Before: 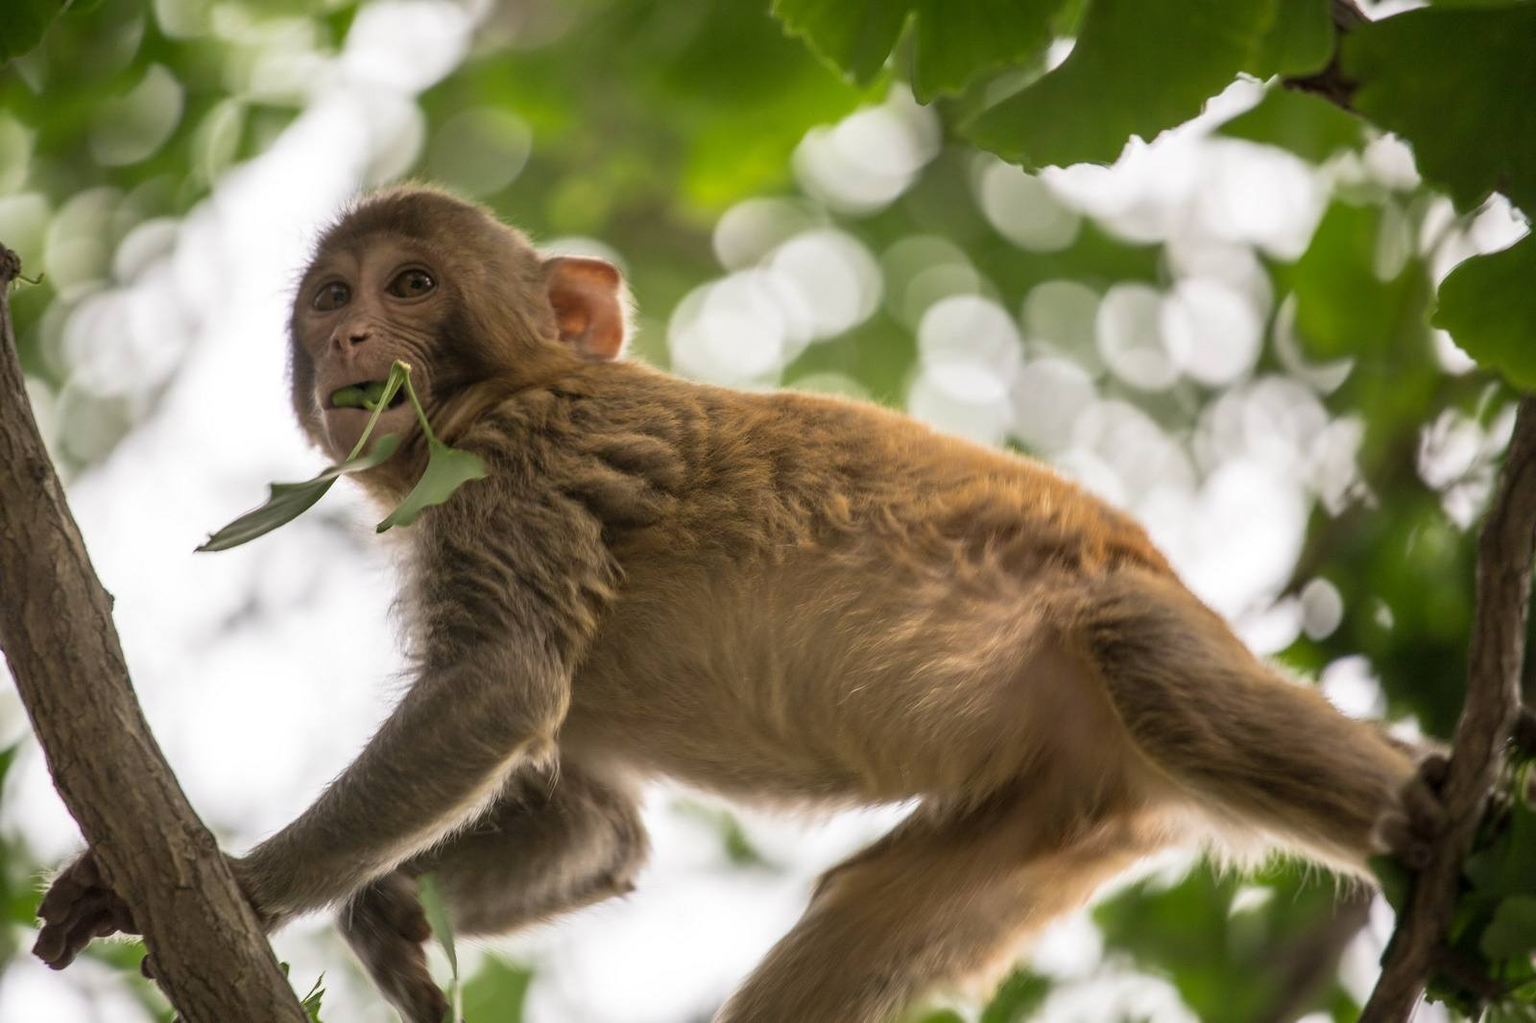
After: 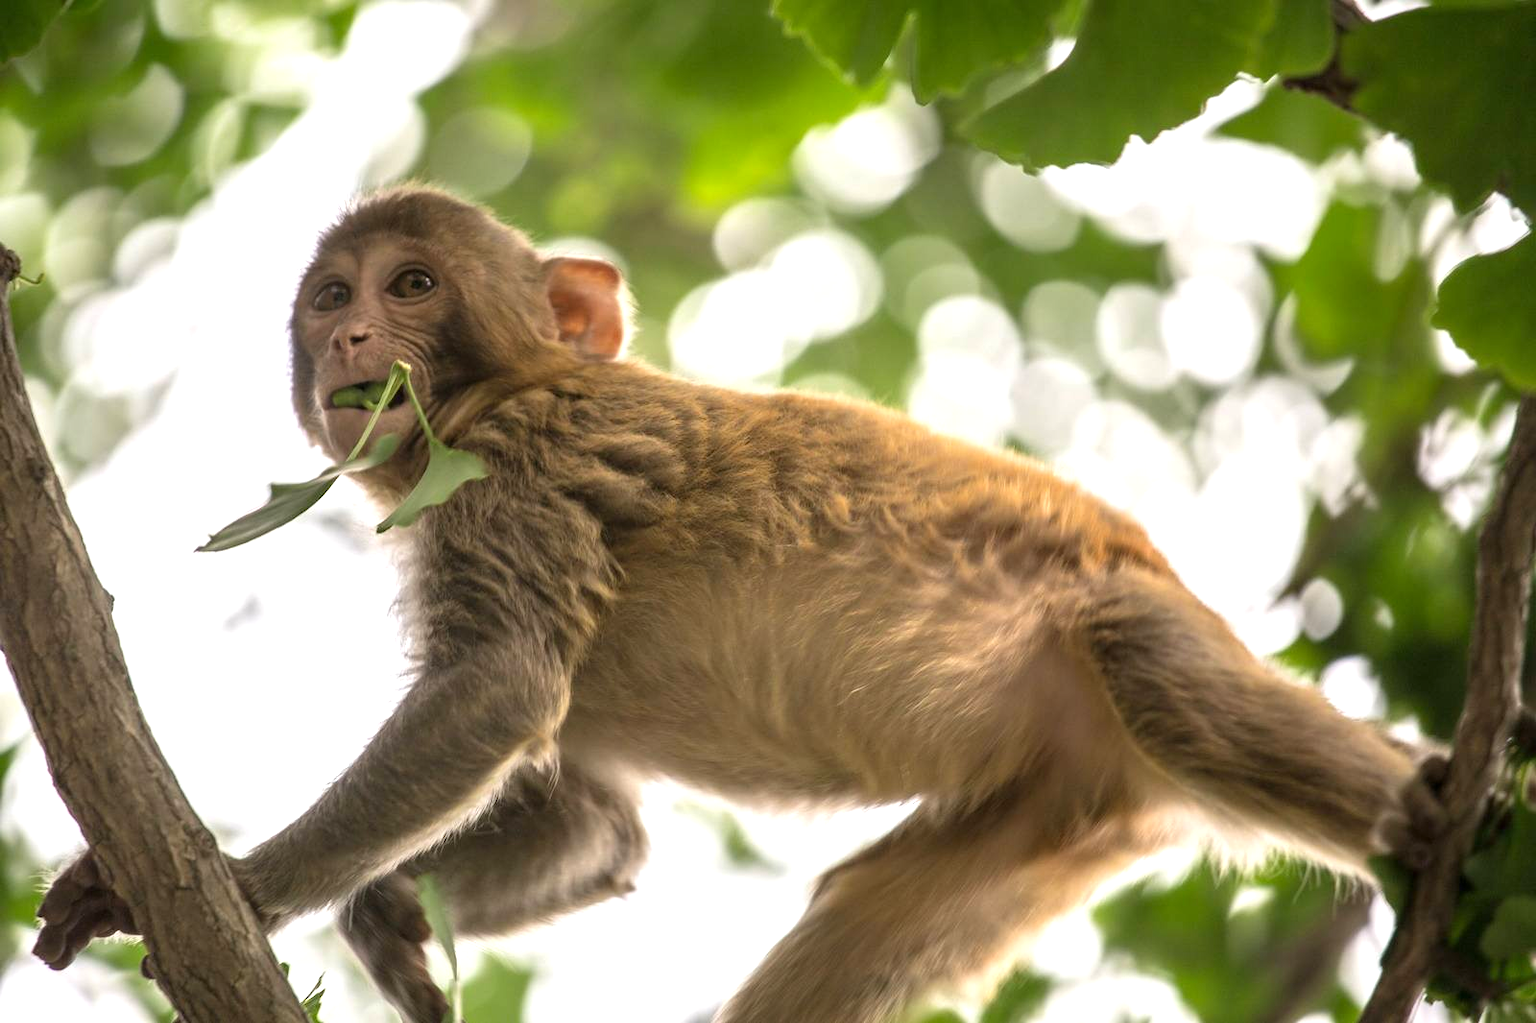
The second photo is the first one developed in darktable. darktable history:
exposure: exposure 0.475 EV, compensate highlight preservation false
levels: levels [0, 0.476, 0.951]
